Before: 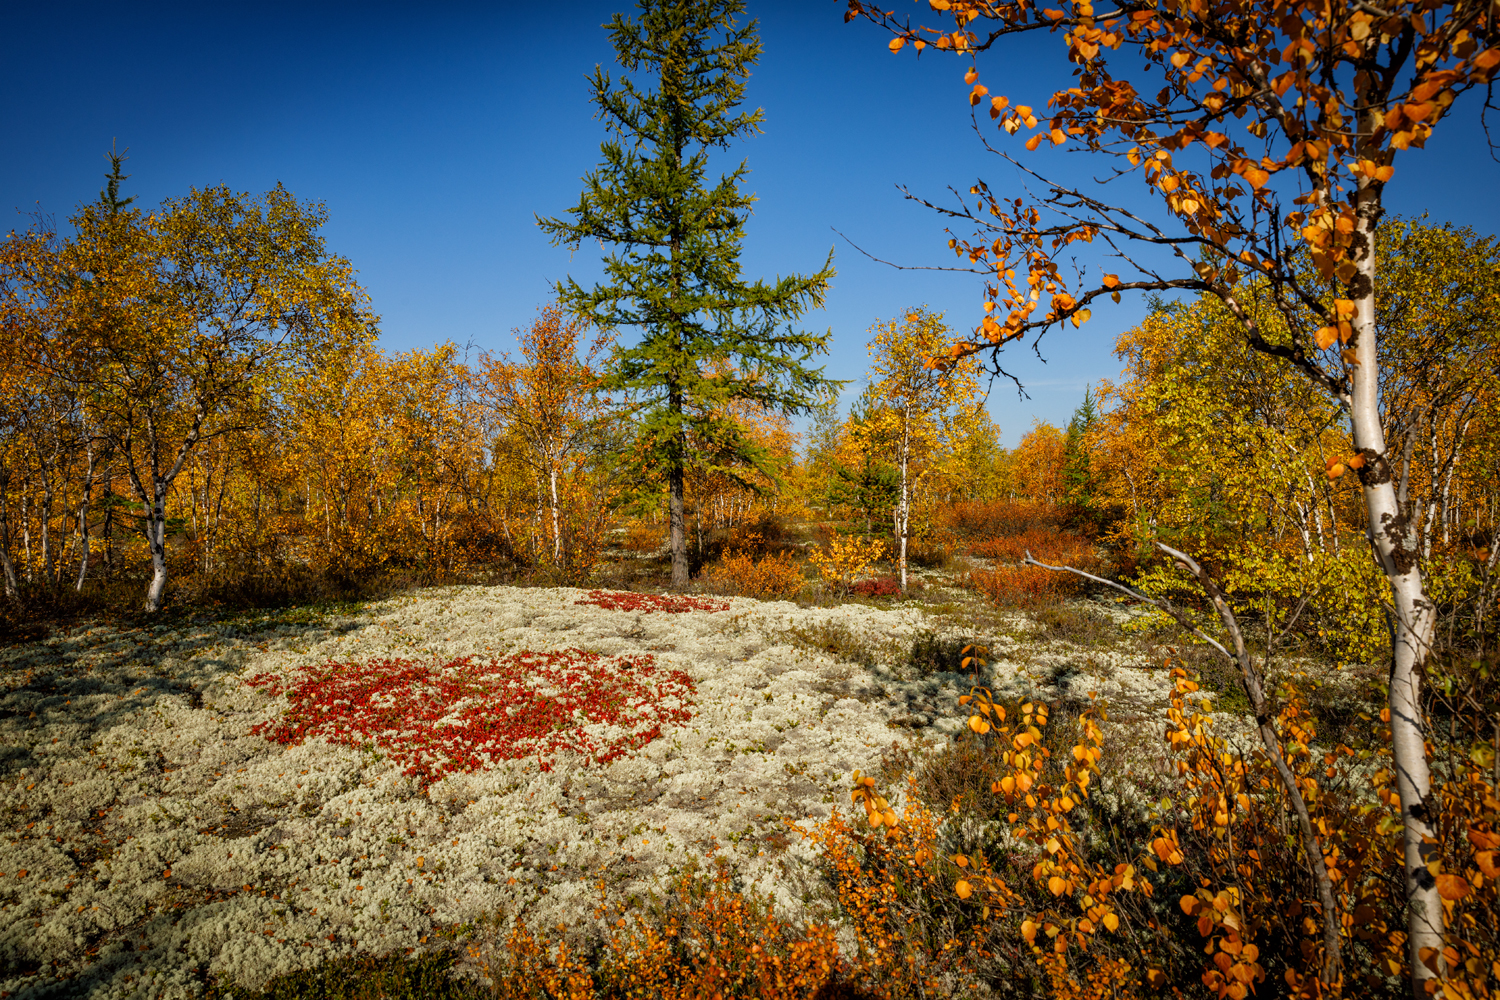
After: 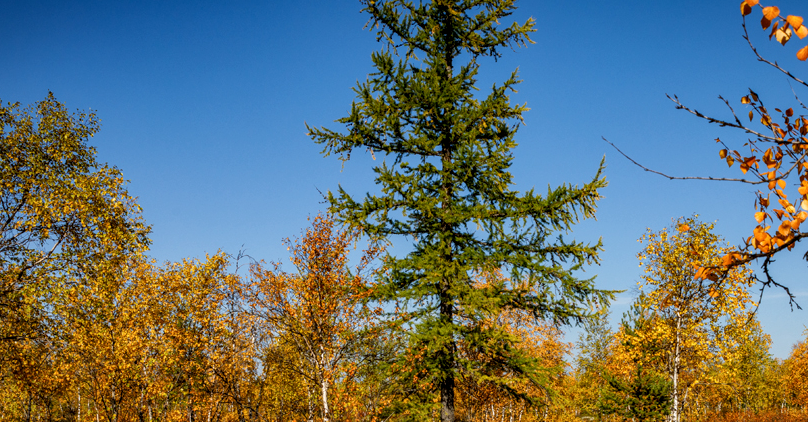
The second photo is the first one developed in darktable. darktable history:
local contrast: on, module defaults
crop: left 15.306%, top 9.065%, right 30.789%, bottom 48.638%
